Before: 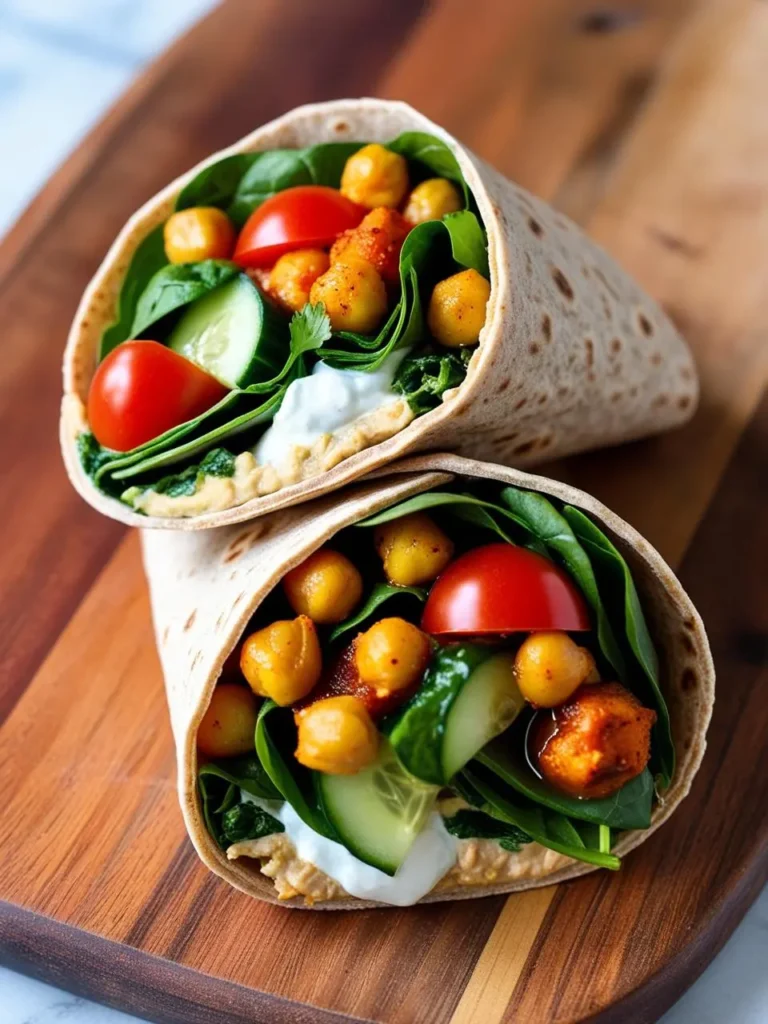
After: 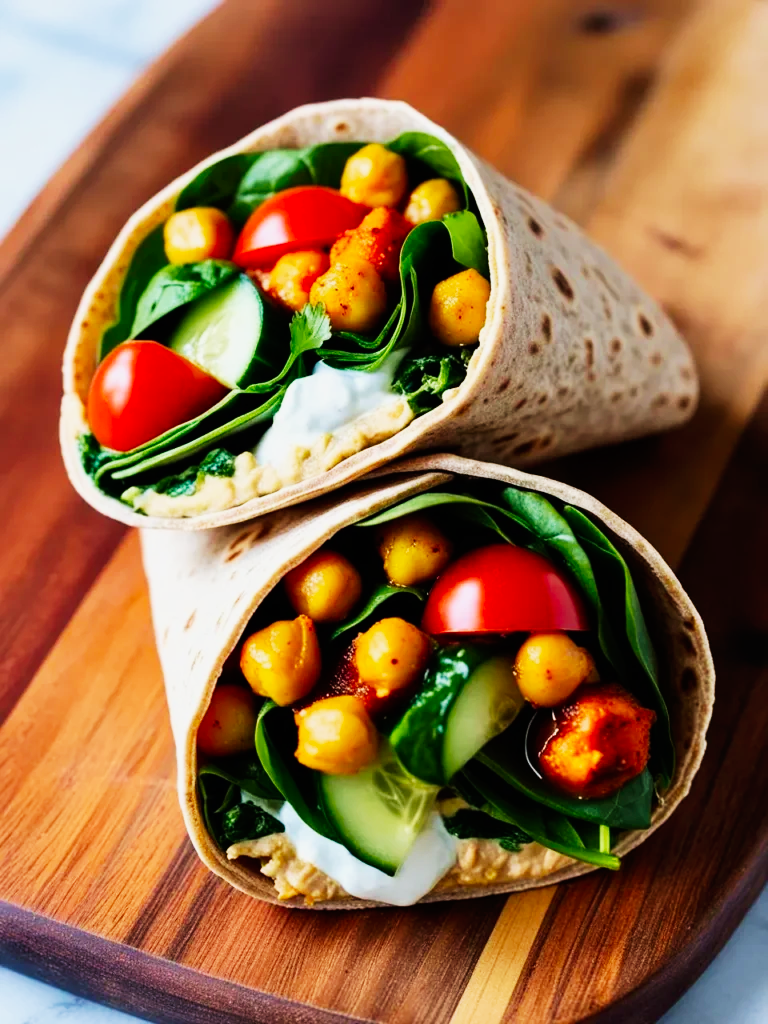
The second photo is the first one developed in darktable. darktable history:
exposure: exposure -0.988 EV, compensate exposure bias true, compensate highlight preservation false
velvia: on, module defaults
base curve: curves: ch0 [(0, 0) (0.007, 0.004) (0.027, 0.03) (0.046, 0.07) (0.207, 0.54) (0.442, 0.872) (0.673, 0.972) (1, 1)], preserve colors none
